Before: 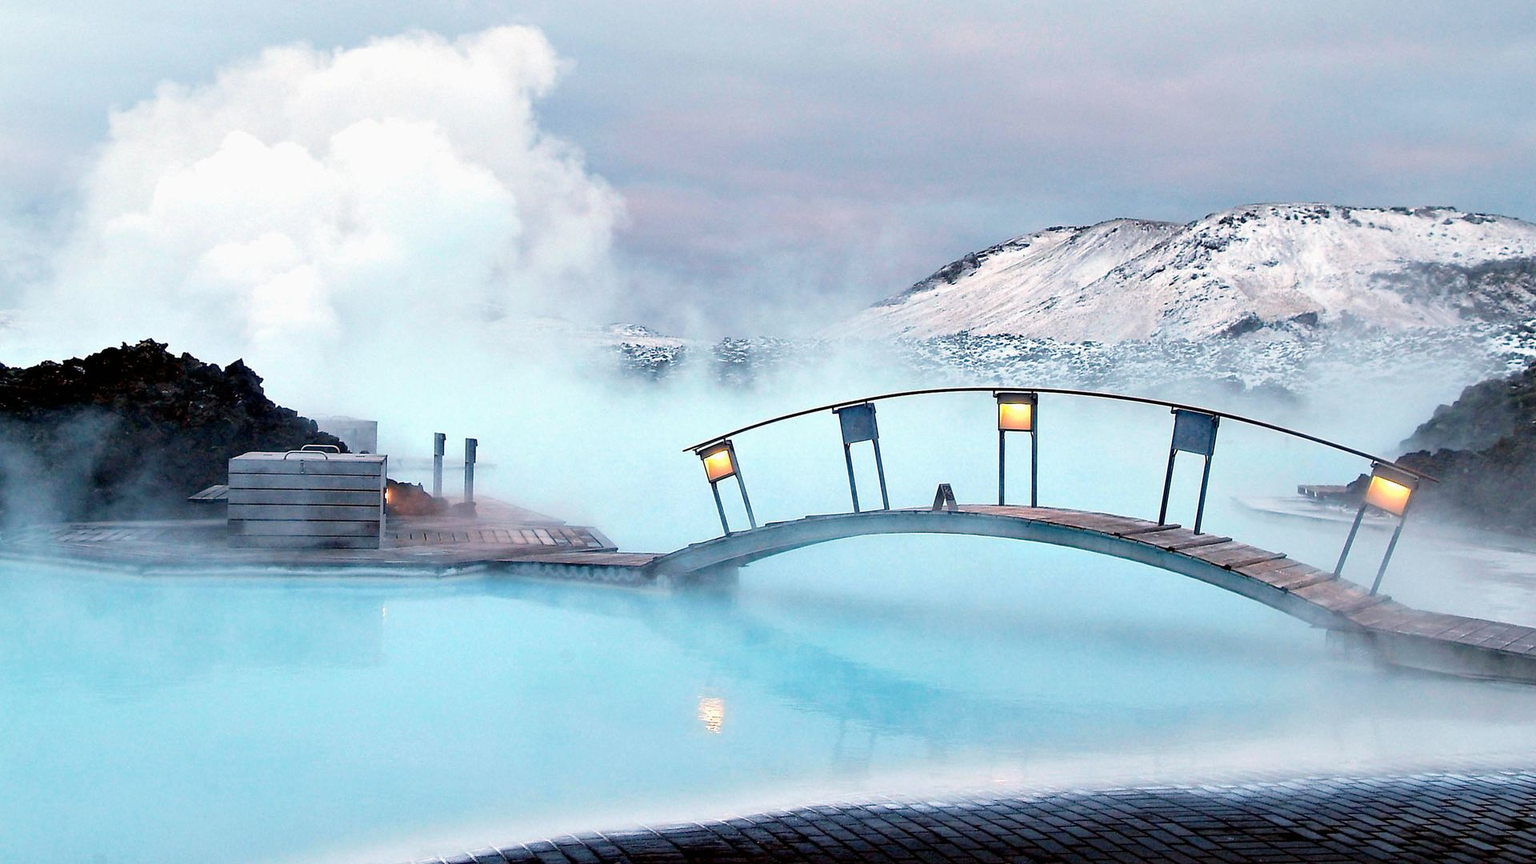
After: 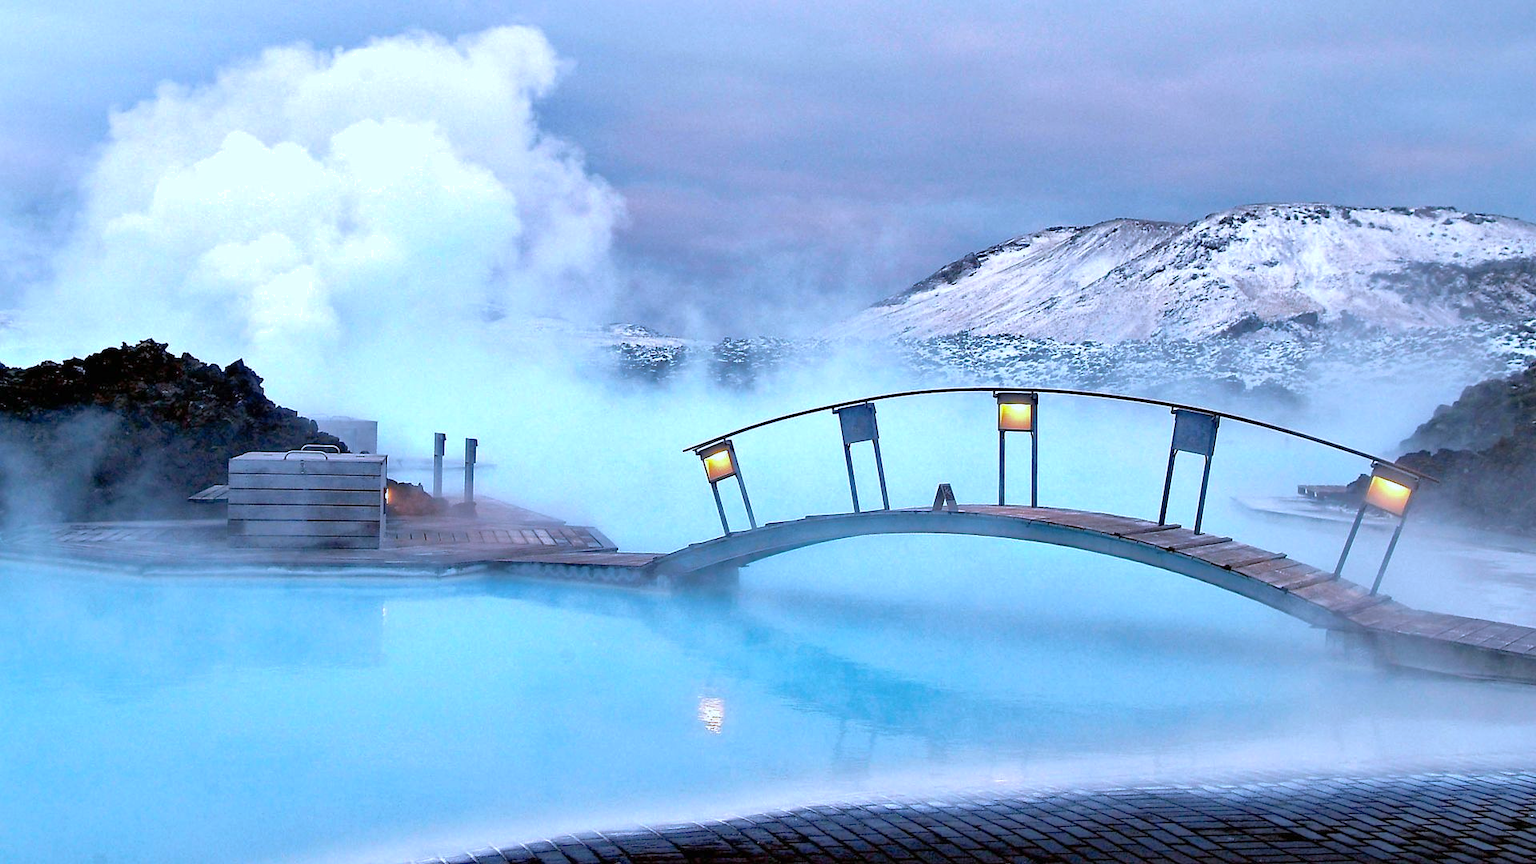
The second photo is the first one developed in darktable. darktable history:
white balance: red 0.948, green 1.02, blue 1.176
shadows and highlights: on, module defaults
